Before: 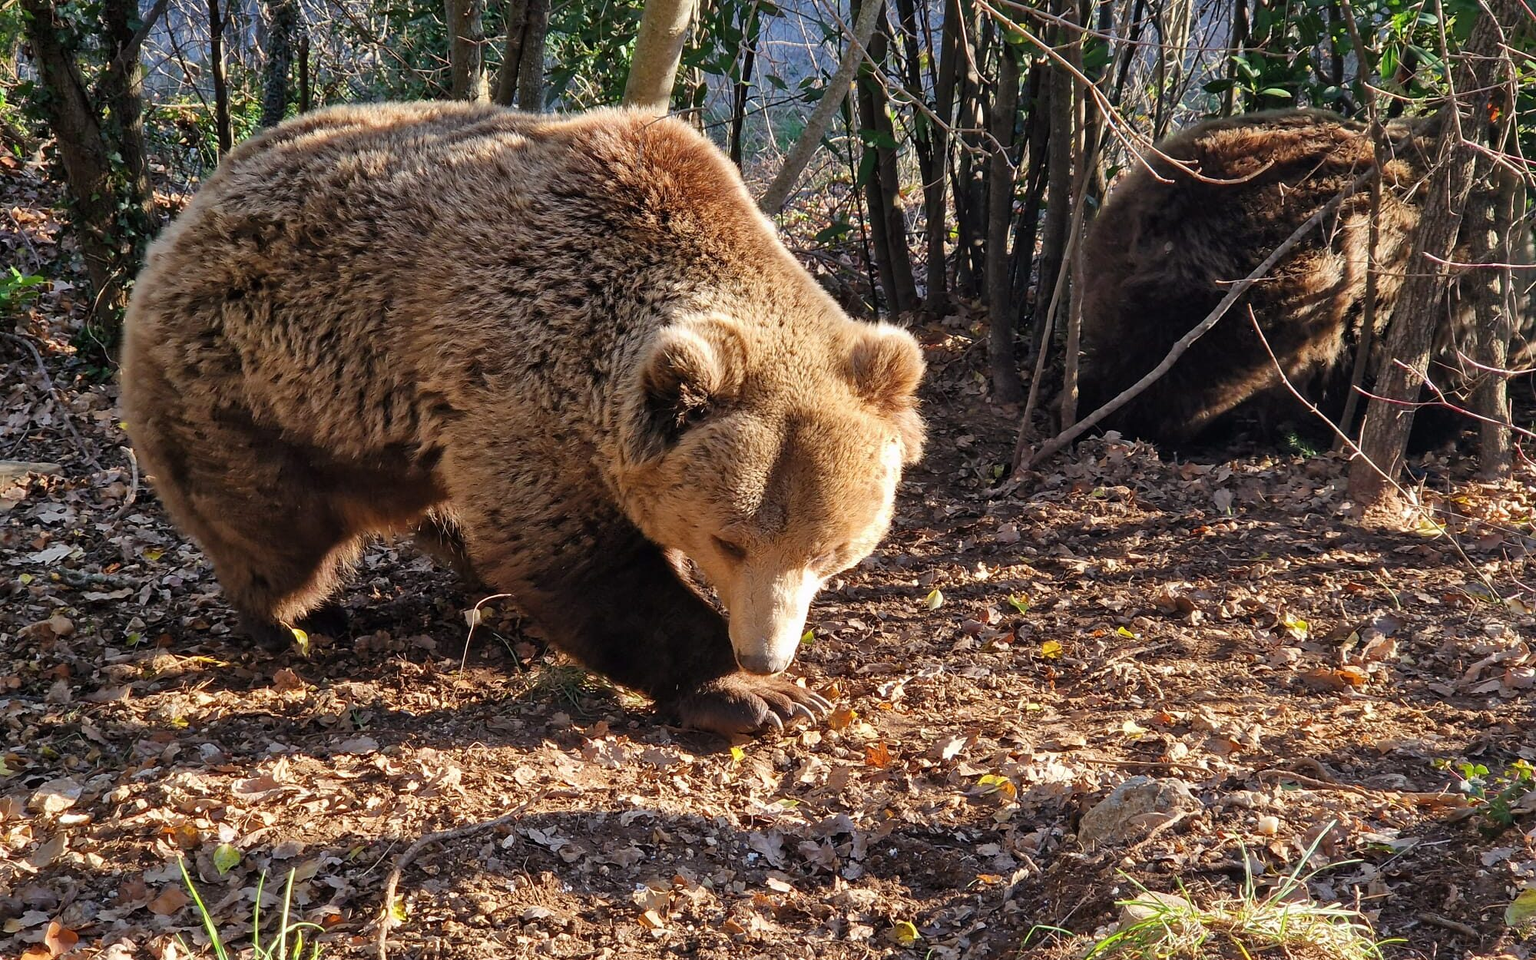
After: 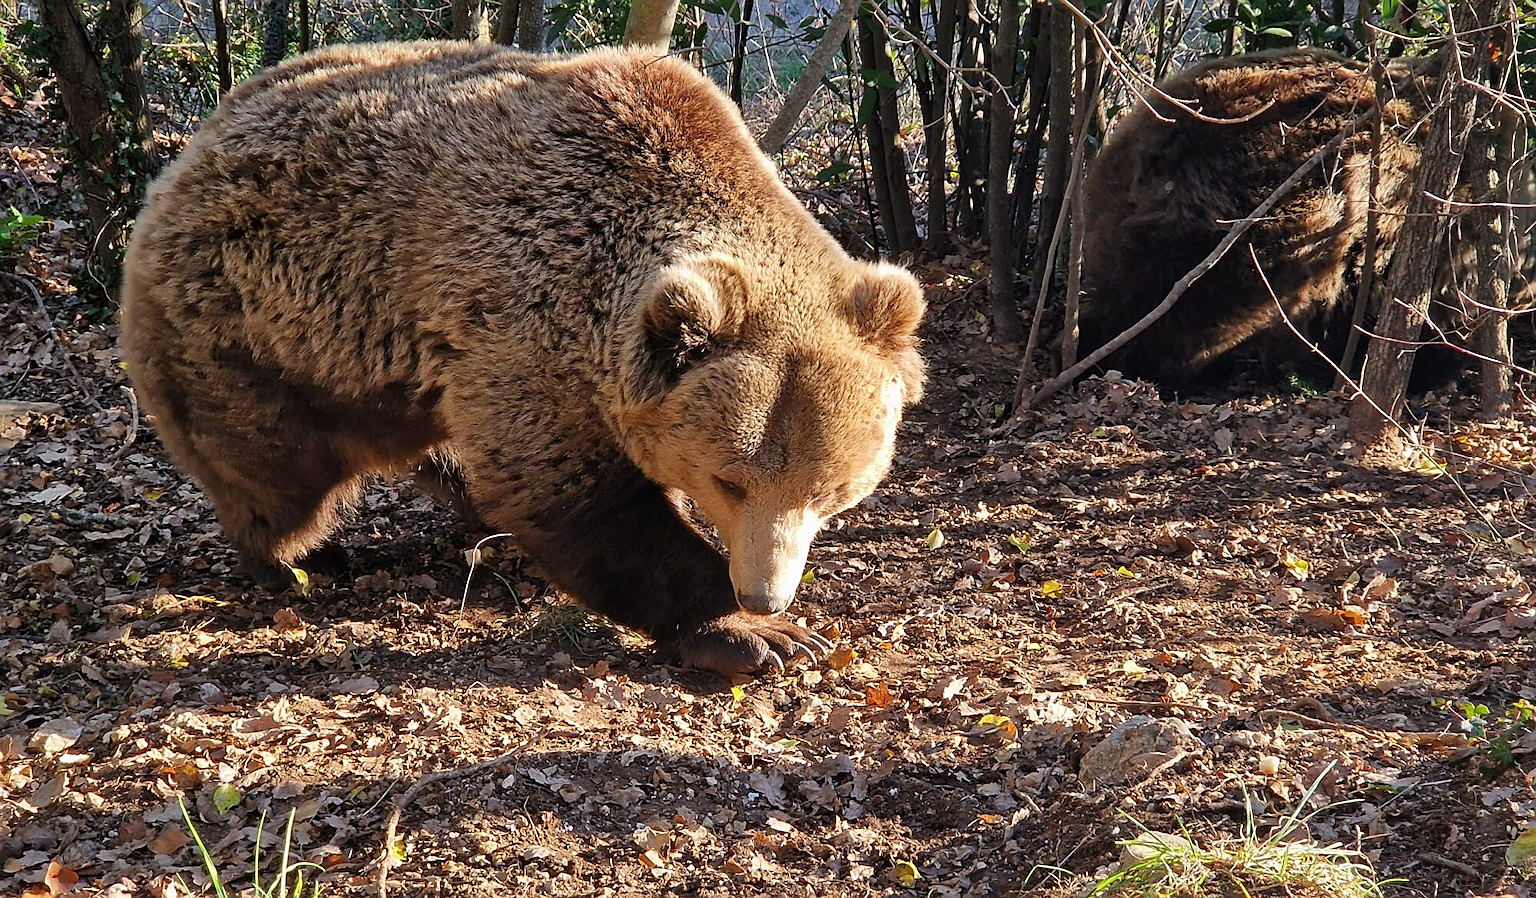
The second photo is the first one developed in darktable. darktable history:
crop and rotate: top 6.45%
sharpen: on, module defaults
